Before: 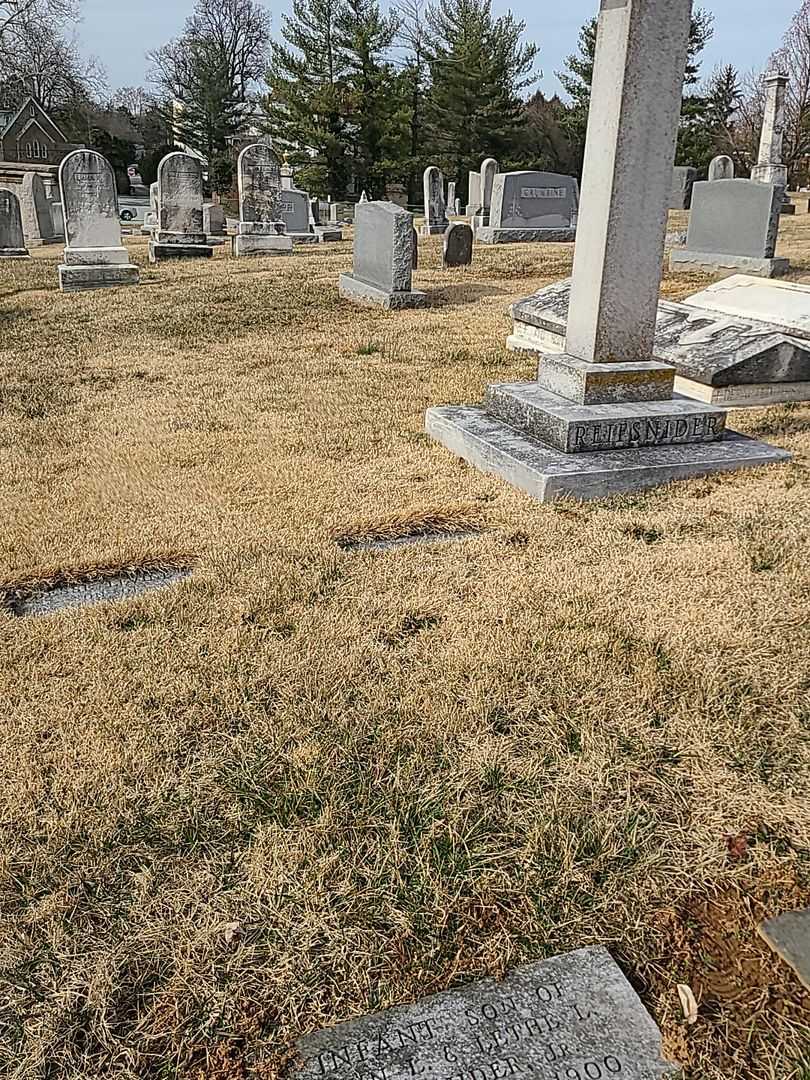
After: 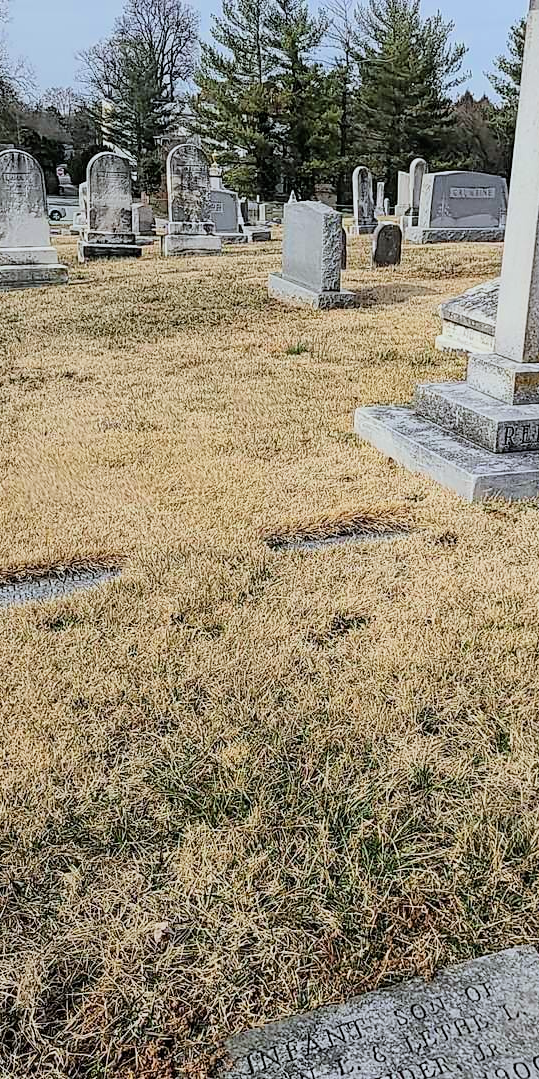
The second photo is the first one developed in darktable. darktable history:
crop and rotate: left 8.786%, right 24.548%
white balance: red 0.967, blue 1.049
filmic rgb: black relative exposure -7.65 EV, white relative exposure 4.56 EV, hardness 3.61, color science v6 (2022)
color correction: saturation 0.99
exposure: exposure 0.566 EV, compensate highlight preservation false
